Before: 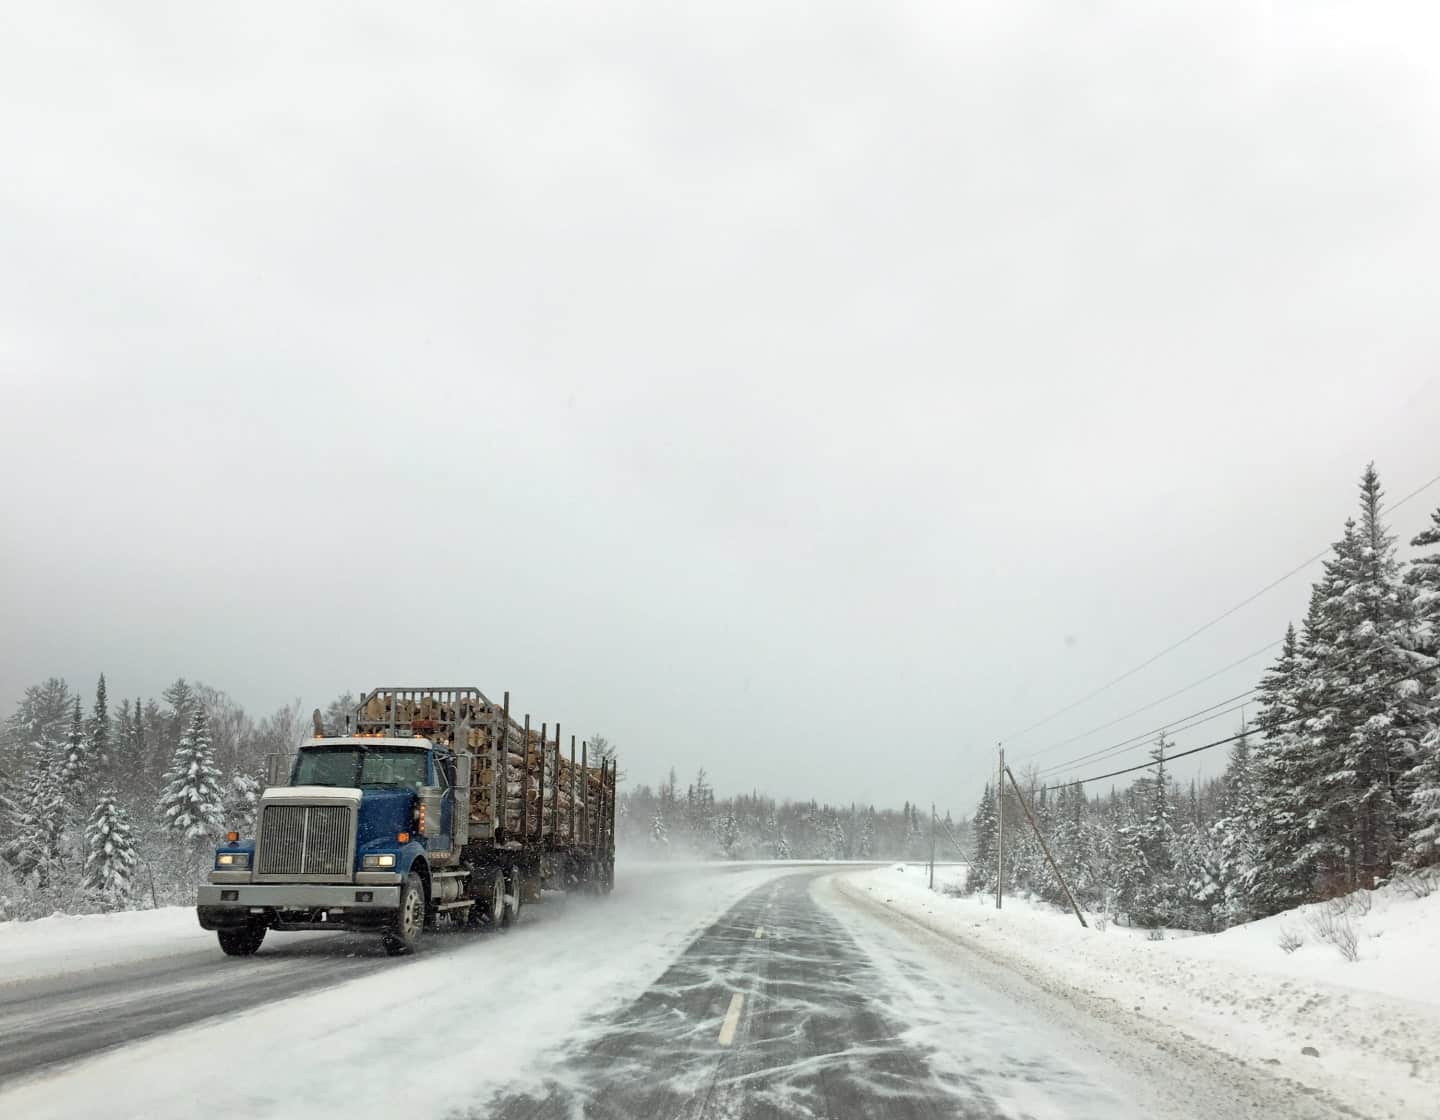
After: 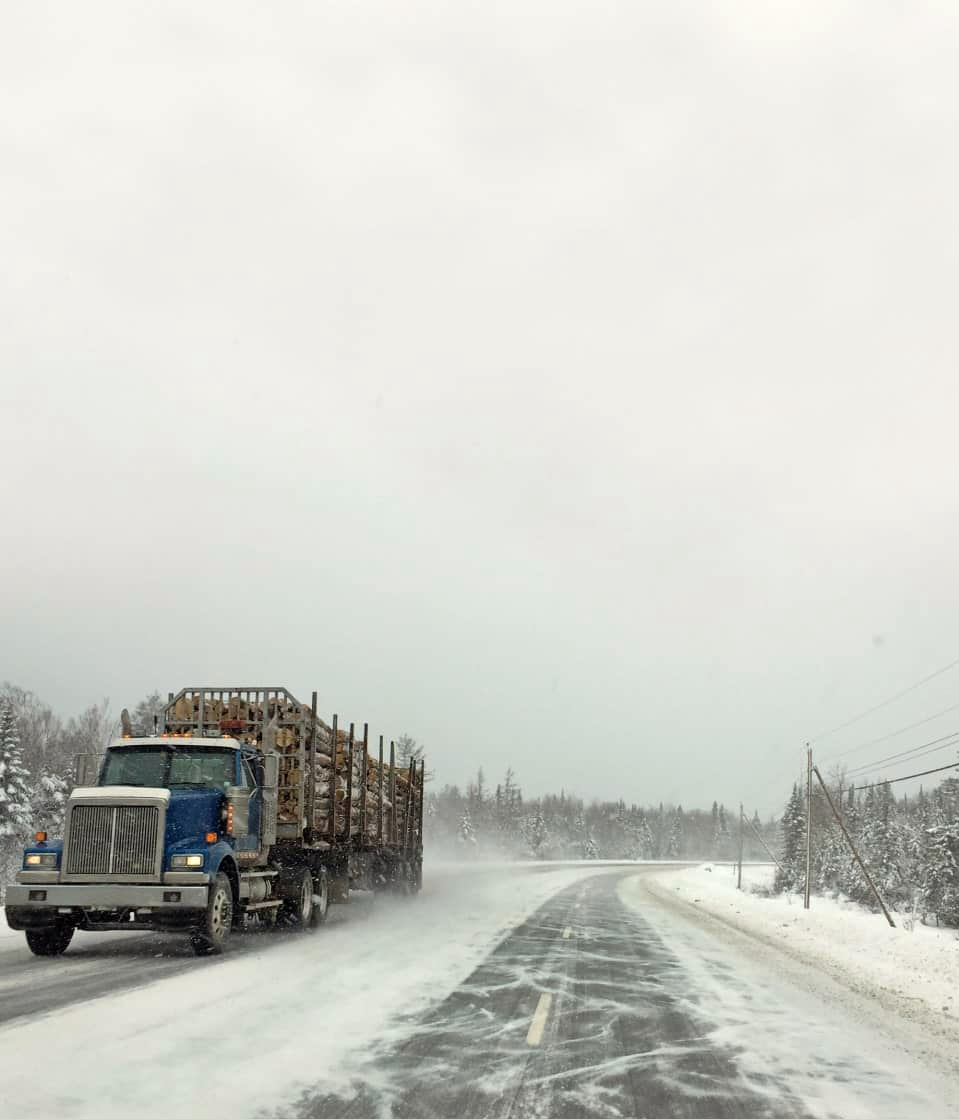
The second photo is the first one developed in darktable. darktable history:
crop and rotate: left 13.349%, right 20.001%
color correction: highlights a* 0.53, highlights b* 2.75, saturation 1.06
